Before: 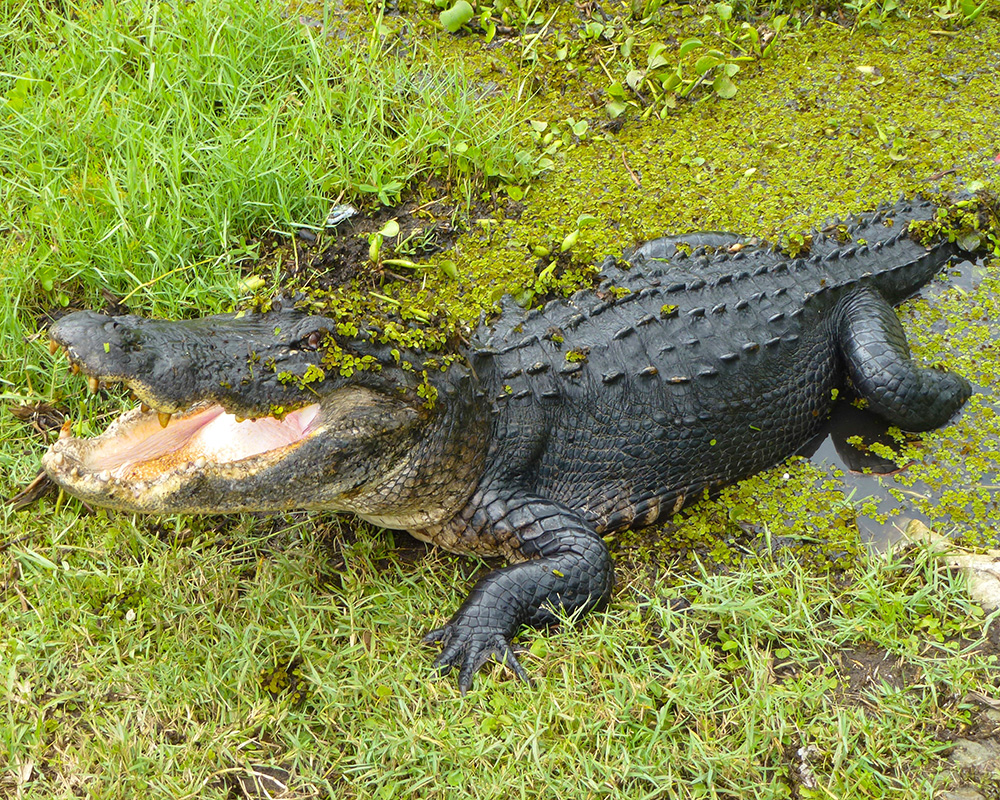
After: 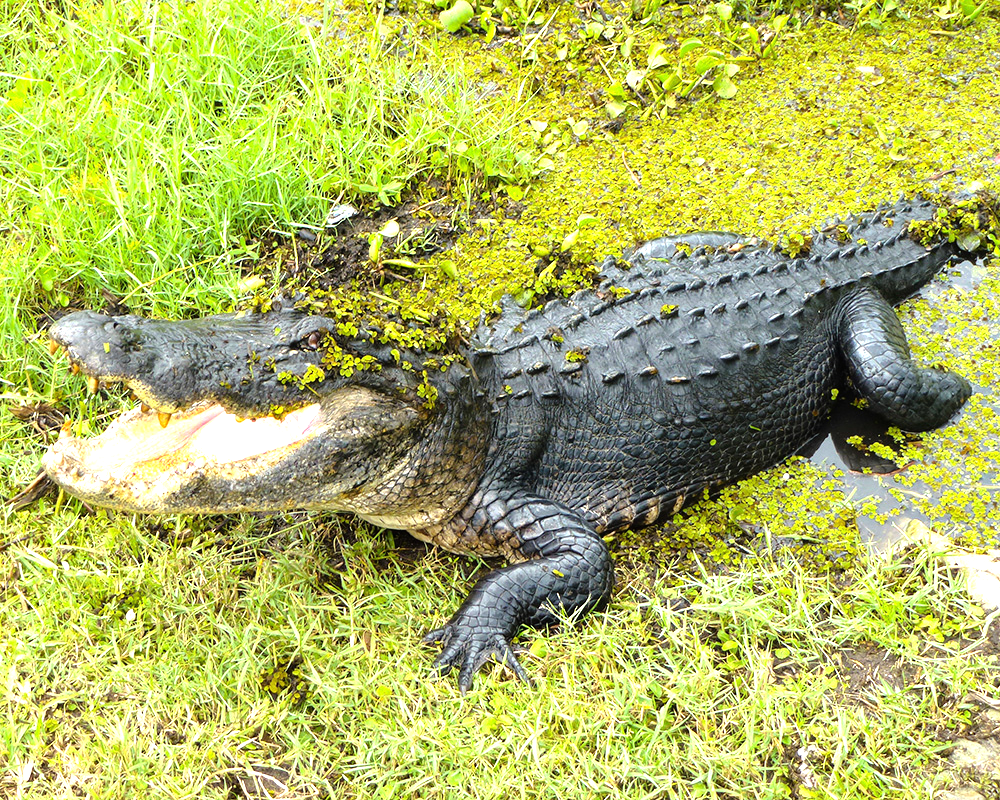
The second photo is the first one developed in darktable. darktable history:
tone equalizer: -8 EV -1.07 EV, -7 EV -0.979 EV, -6 EV -0.85 EV, -5 EV -0.612 EV, -3 EV 0.577 EV, -2 EV 0.837 EV, -1 EV 0.992 EV, +0 EV 1.07 EV
